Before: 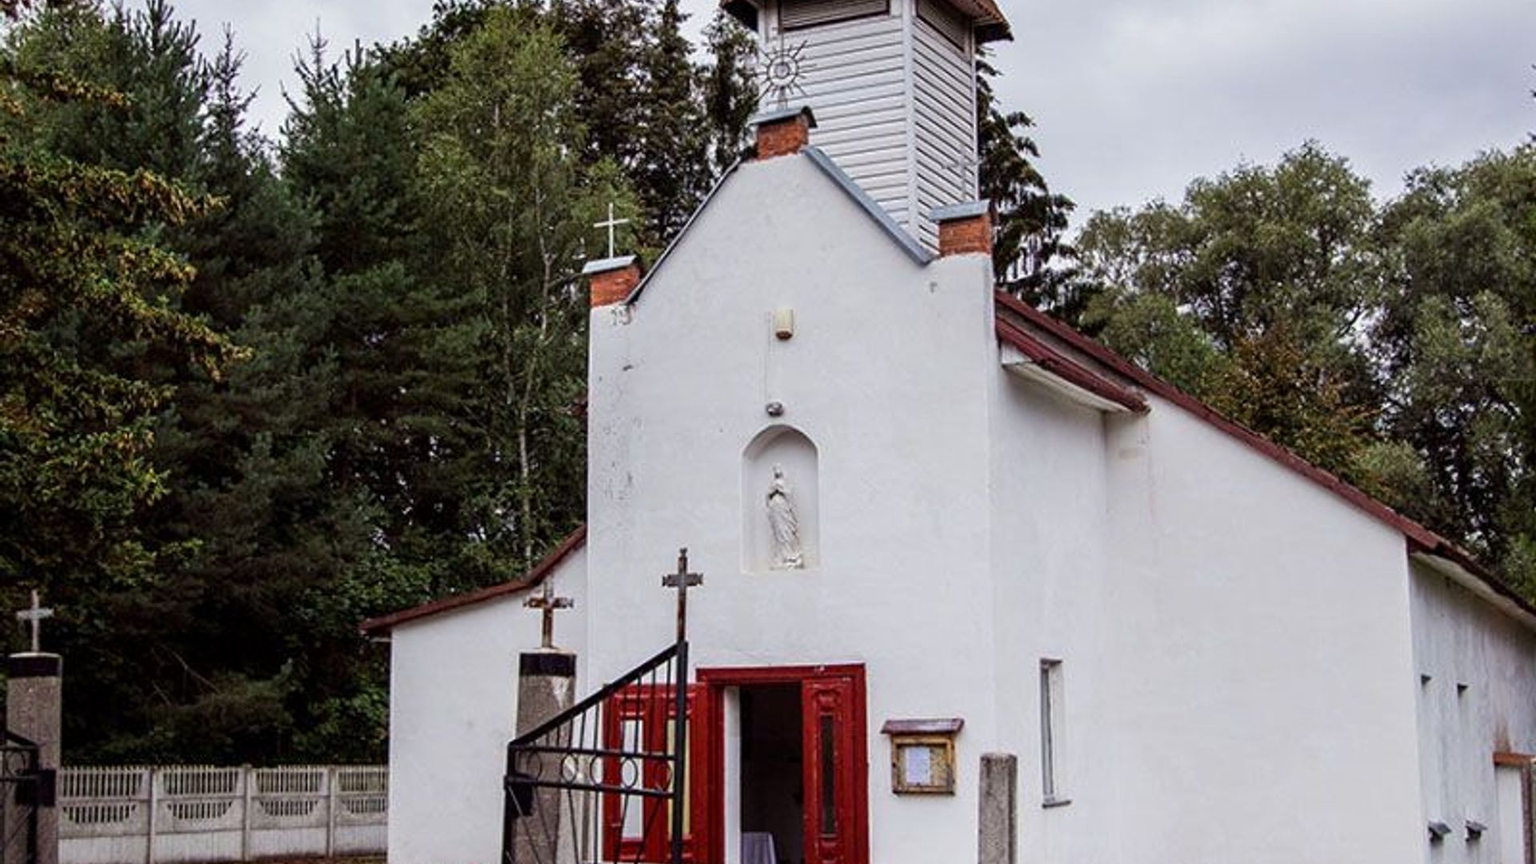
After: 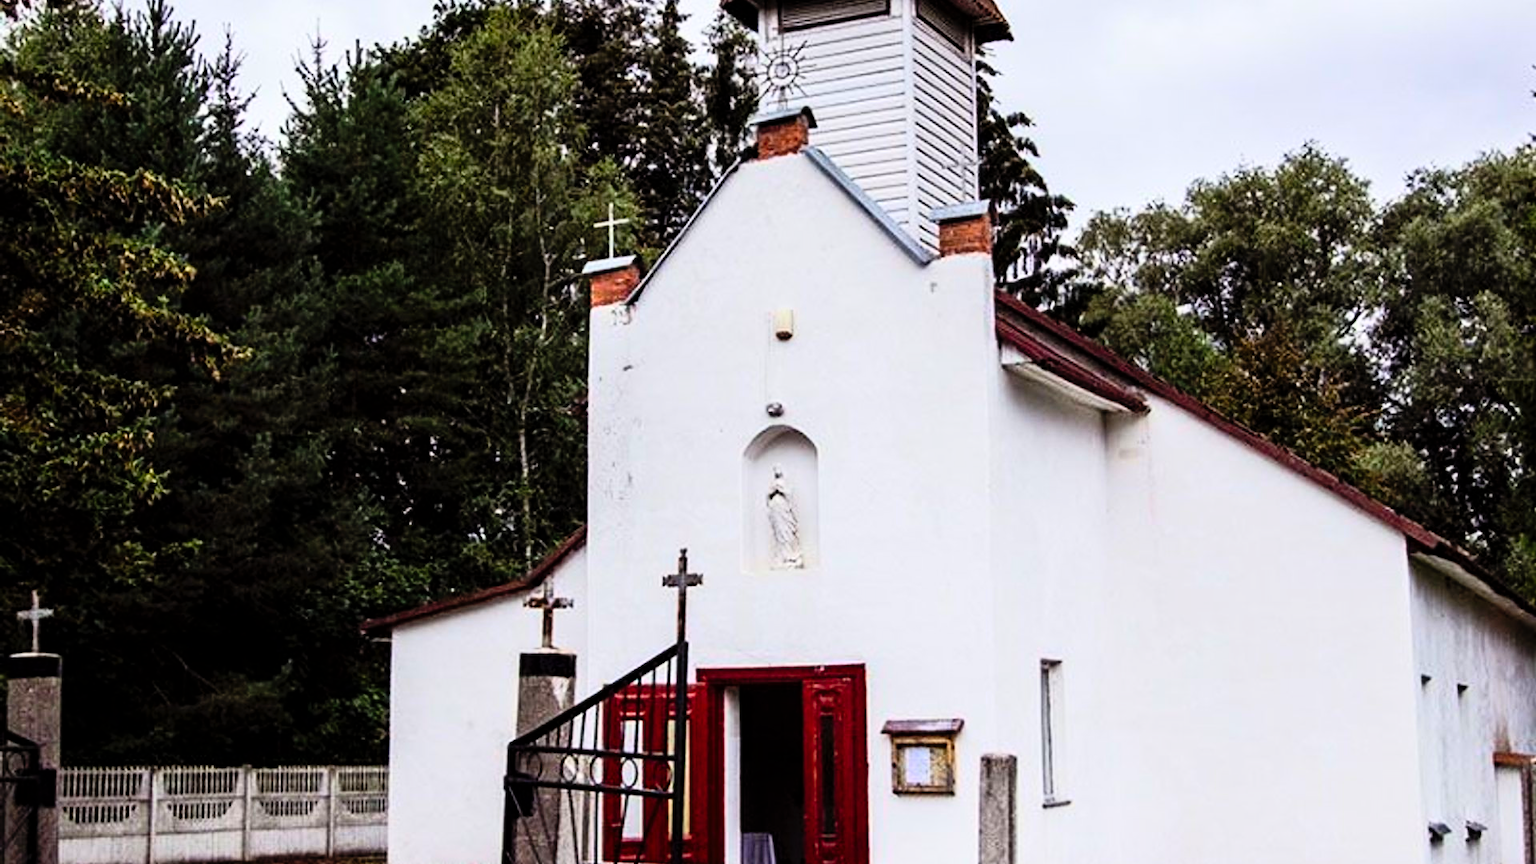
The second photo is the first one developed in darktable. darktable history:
base curve: curves: ch0 [(0, 0) (0.005, 0.002) (0.193, 0.295) (0.399, 0.664) (0.75, 0.928) (1, 1)]
tone curve: curves: ch0 [(0, 0) (0.003, 0.001) (0.011, 0.004) (0.025, 0.011) (0.044, 0.021) (0.069, 0.028) (0.1, 0.036) (0.136, 0.051) (0.177, 0.085) (0.224, 0.127) (0.277, 0.193) (0.335, 0.266) (0.399, 0.338) (0.468, 0.419) (0.543, 0.504) (0.623, 0.593) (0.709, 0.689) (0.801, 0.784) (0.898, 0.888) (1, 1)], preserve colors none
